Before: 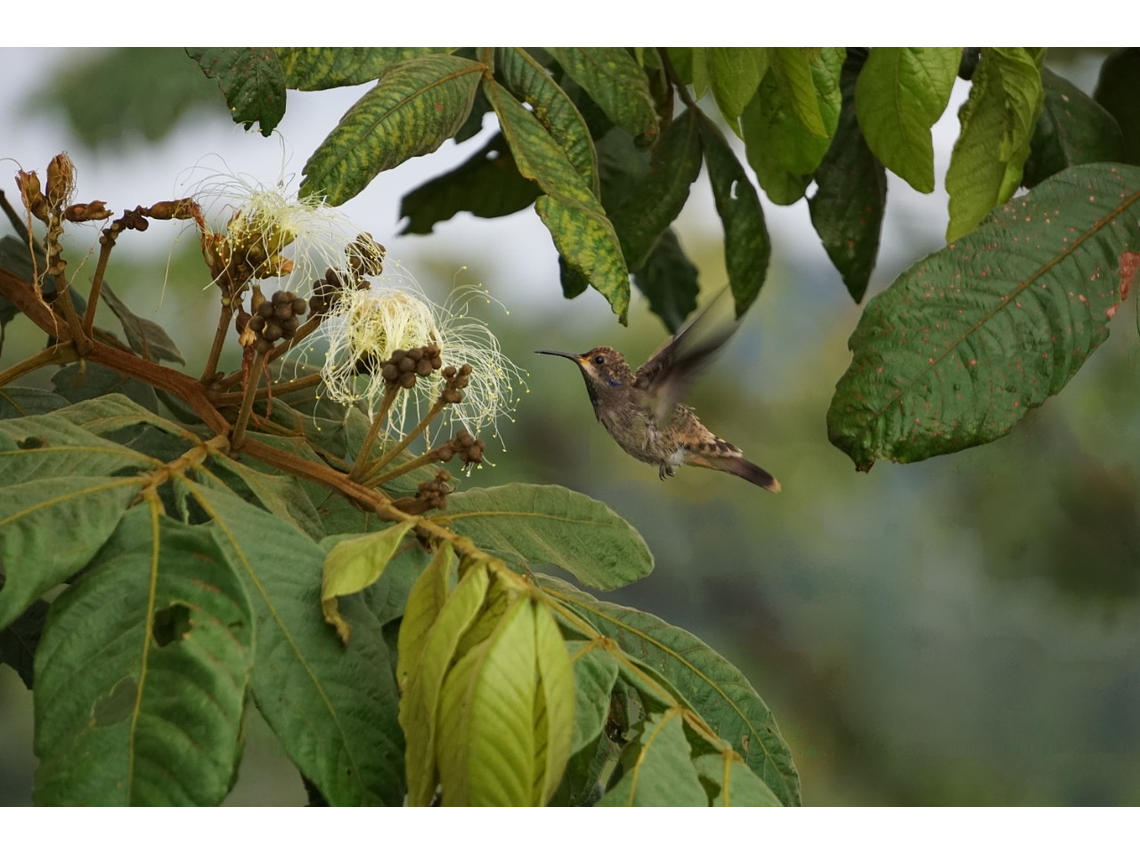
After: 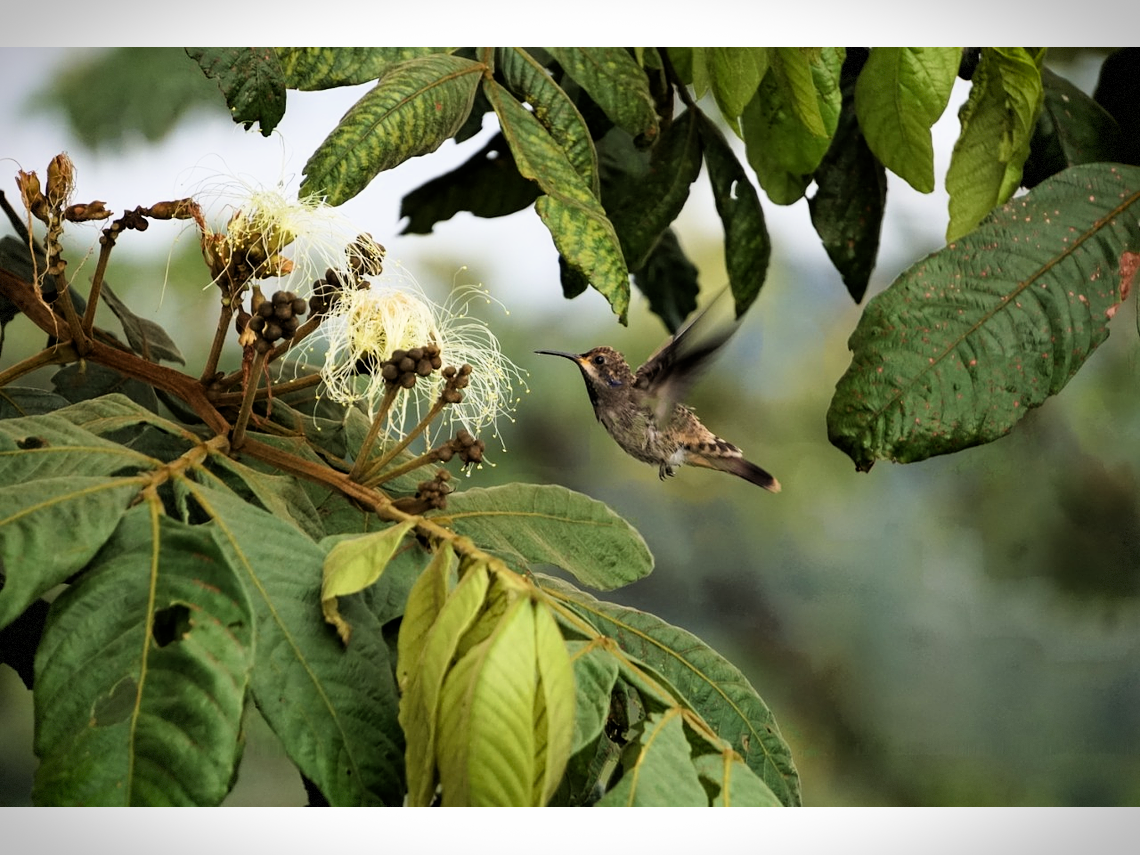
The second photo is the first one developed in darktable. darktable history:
tone equalizer: -8 EV -0.766 EV, -7 EV -0.703 EV, -6 EV -0.616 EV, -5 EV -0.418 EV, -3 EV 0.401 EV, -2 EV 0.6 EV, -1 EV 0.681 EV, +0 EV 0.774 EV, smoothing diameter 25%, edges refinement/feathering 7.83, preserve details guided filter
exposure: exposure -0.115 EV, compensate highlight preservation false
filmic rgb: middle gray luminance 9.85%, black relative exposure -8.63 EV, white relative exposure 3.33 EV, threshold 5.98 EV, target black luminance 0%, hardness 5.2, latitude 44.66%, contrast 1.302, highlights saturation mix 5.98%, shadows ↔ highlights balance 24.49%, enable highlight reconstruction true
vignetting: fall-off start 100.45%, saturation 0.384, width/height ratio 1.31, dithering 8-bit output
